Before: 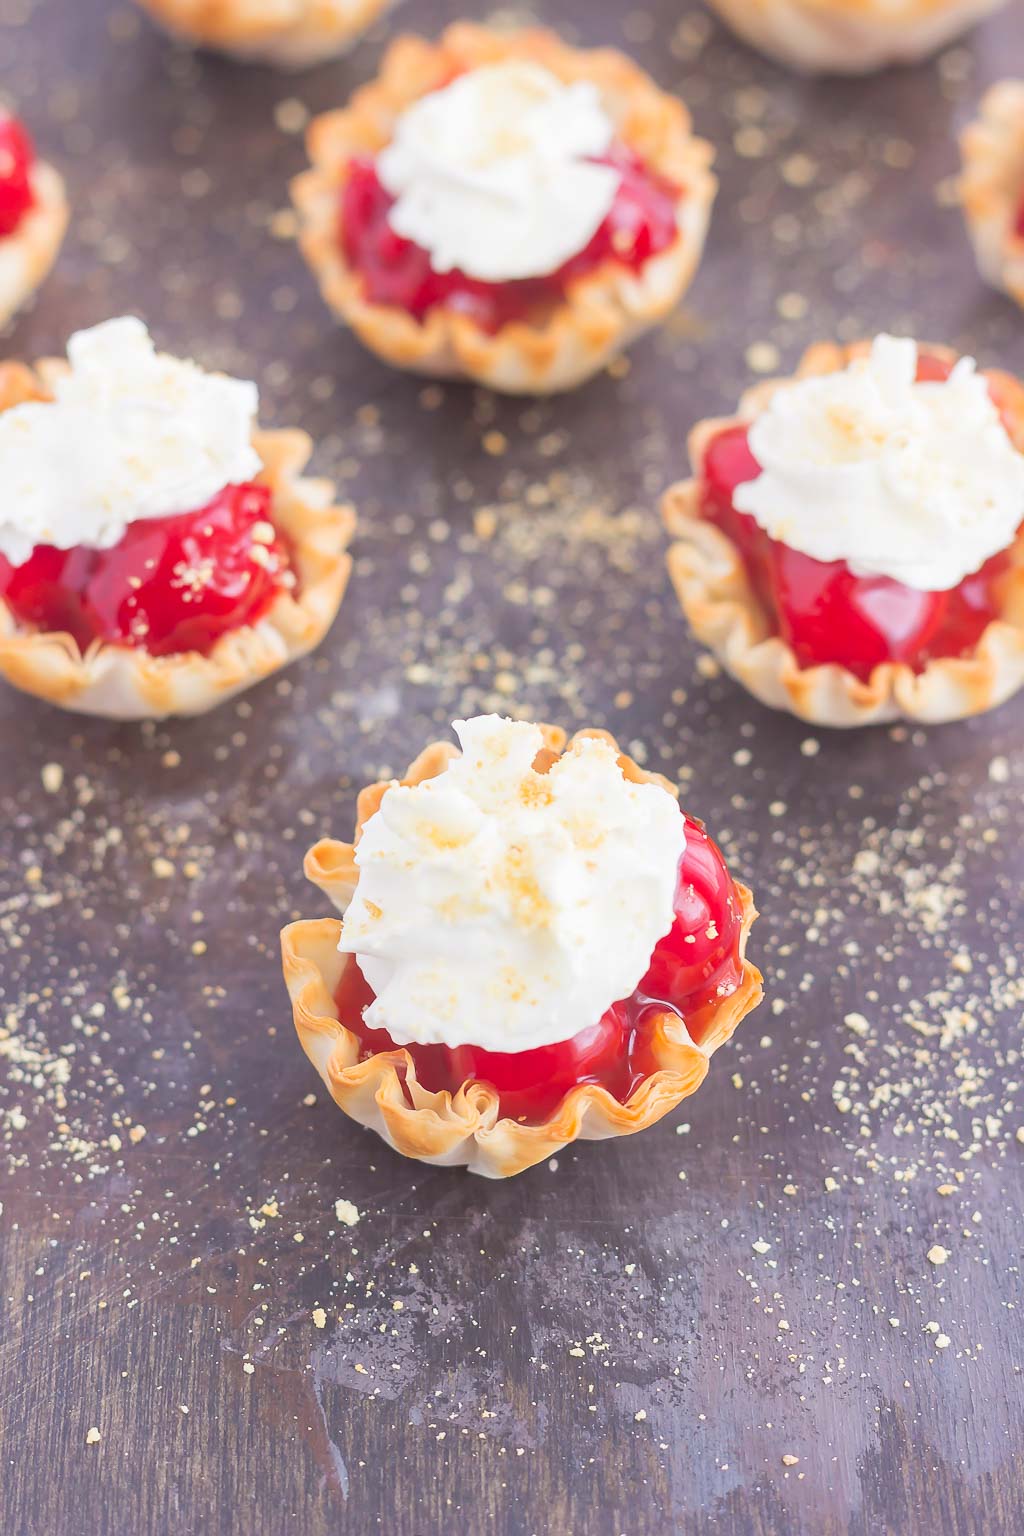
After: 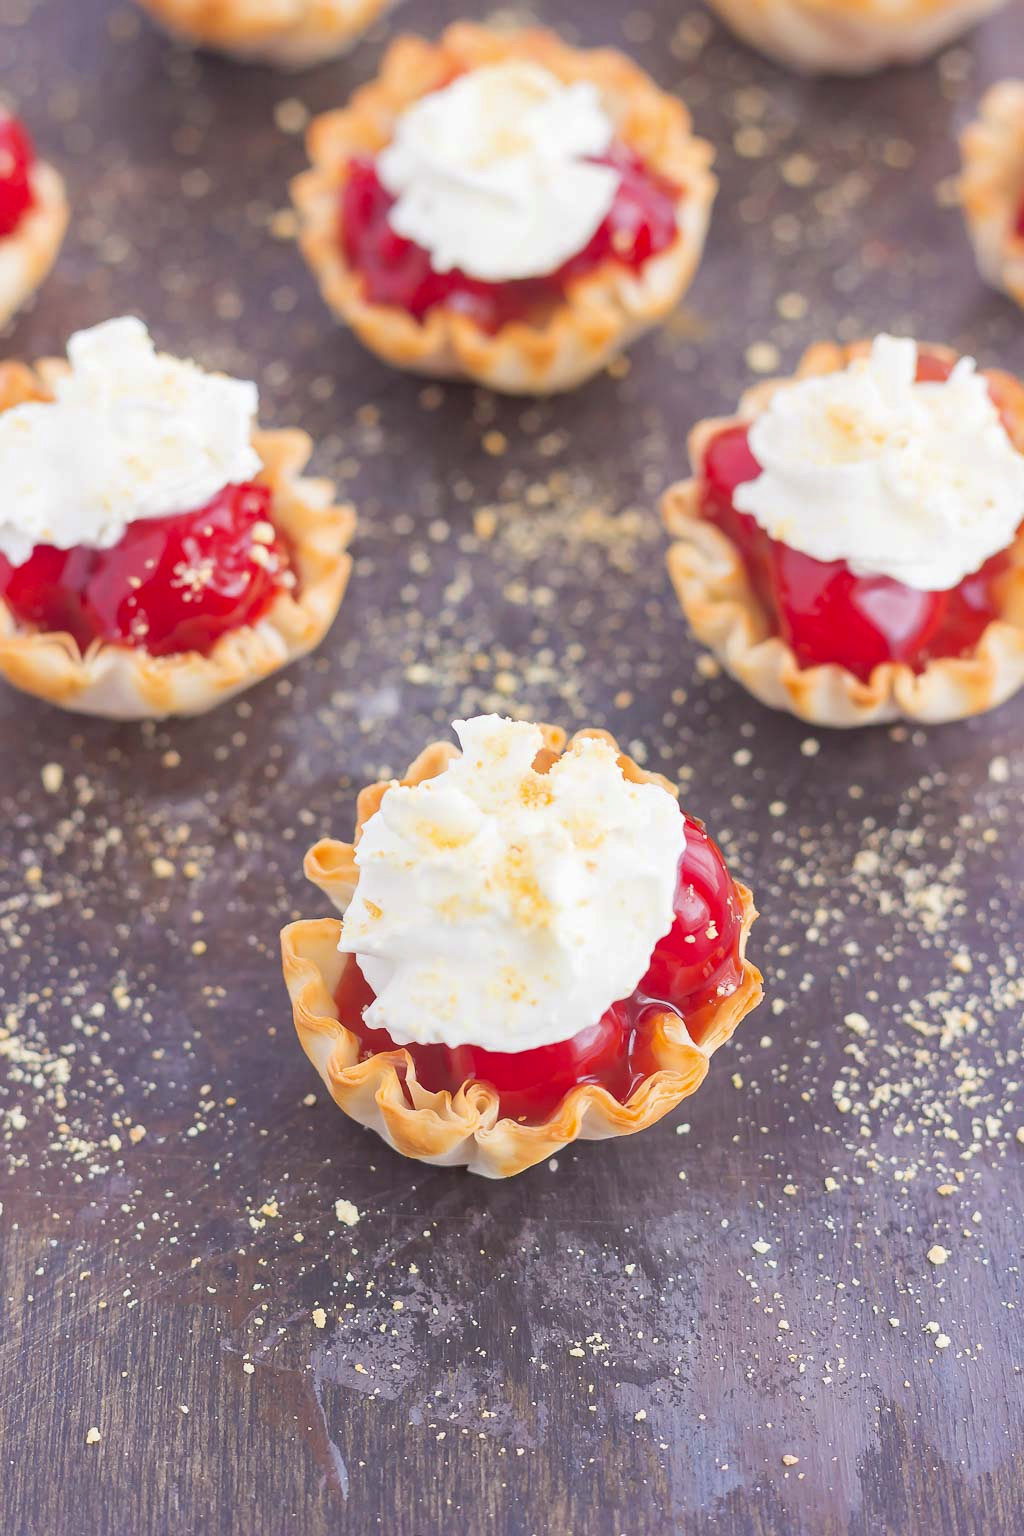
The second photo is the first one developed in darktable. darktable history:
exposure: exposure -0.011 EV, compensate exposure bias true, compensate highlight preservation false
haze removal: compatibility mode true, adaptive false
color zones: curves: ch0 [(0.068, 0.464) (0.25, 0.5) (0.48, 0.508) (0.75, 0.536) (0.886, 0.476) (0.967, 0.456)]; ch1 [(0.066, 0.456) (0.25, 0.5) (0.616, 0.508) (0.746, 0.56) (0.934, 0.444)]
